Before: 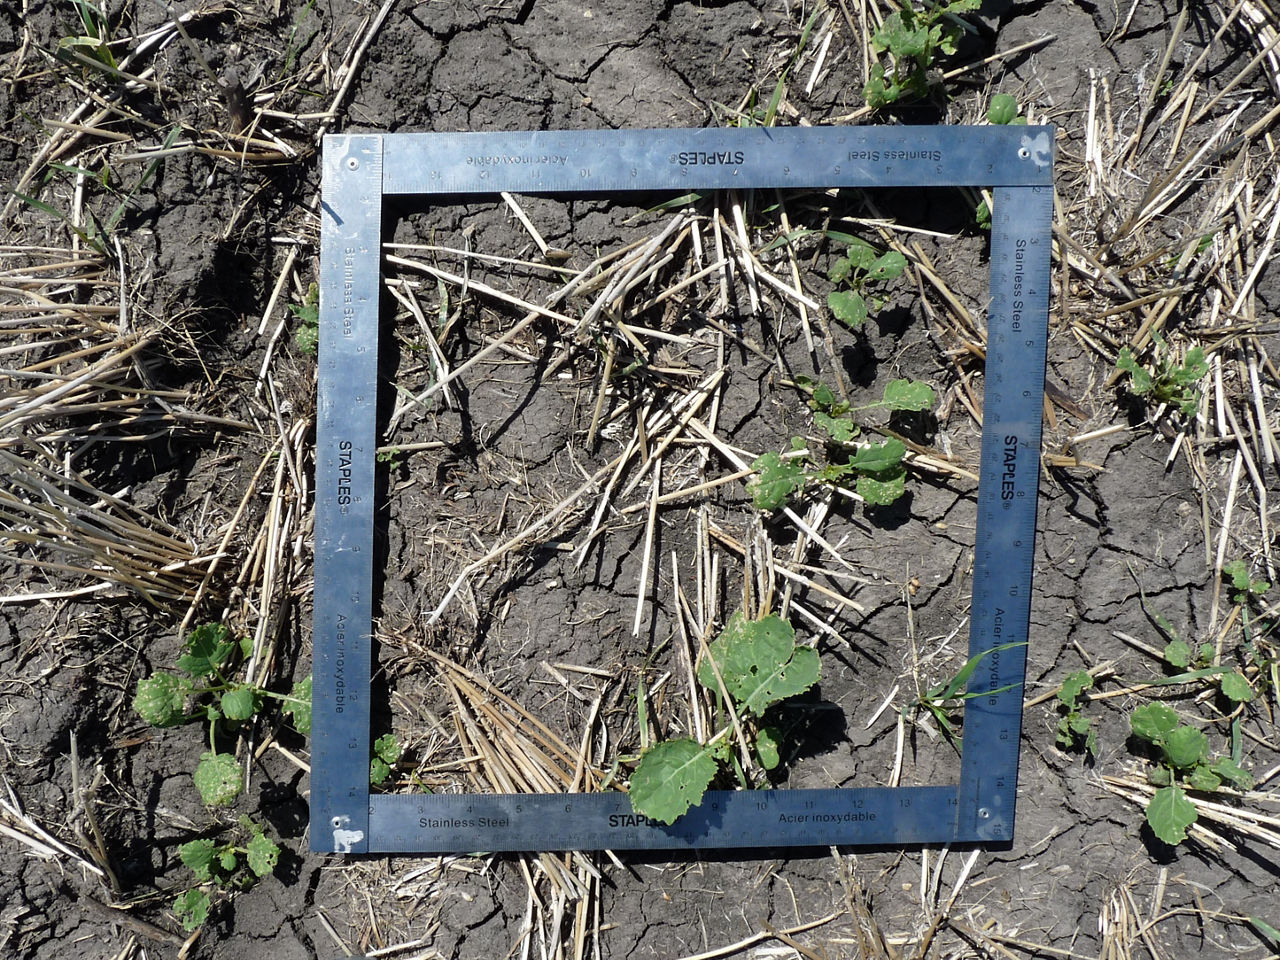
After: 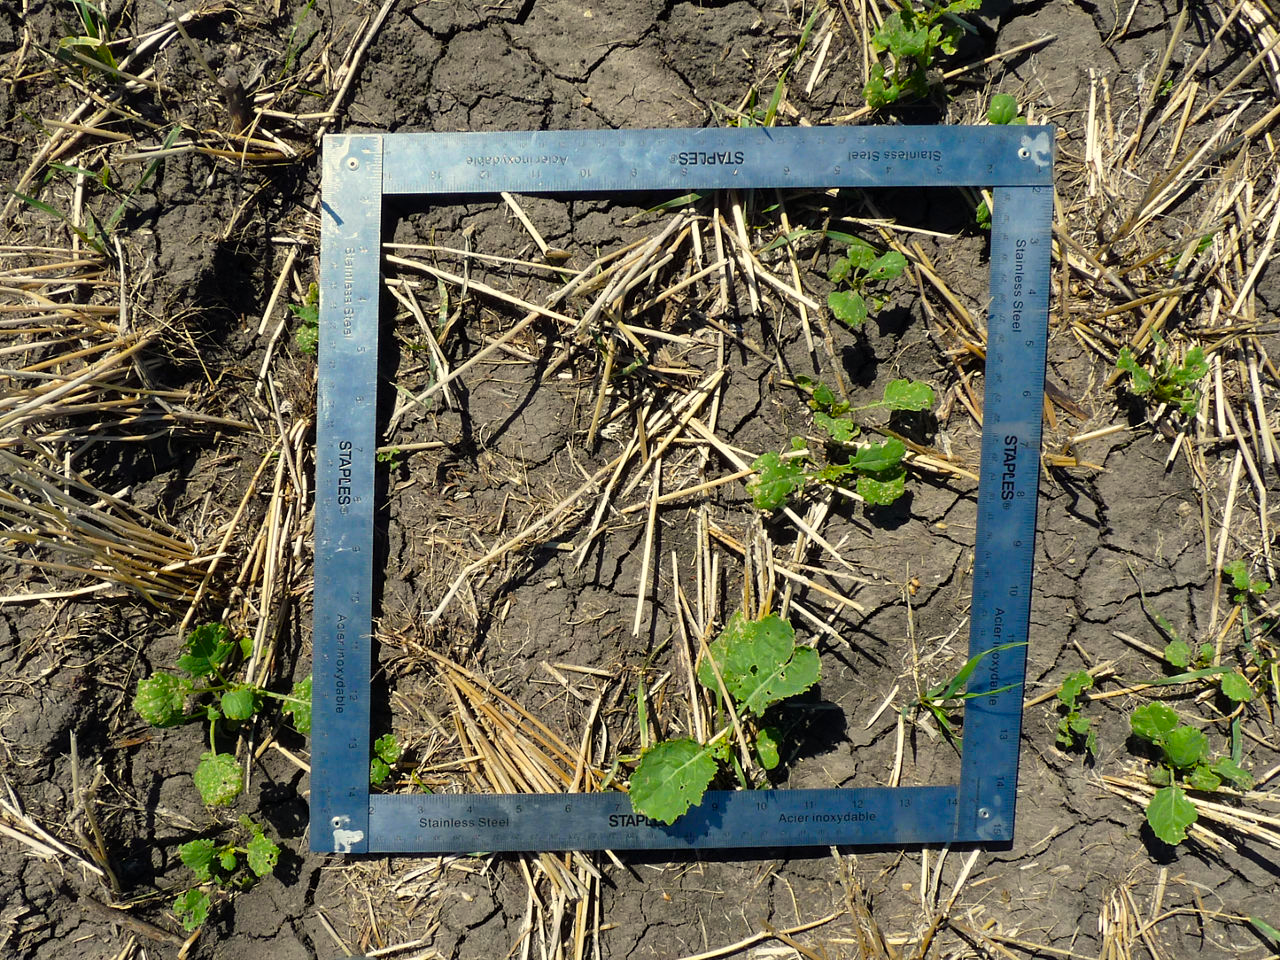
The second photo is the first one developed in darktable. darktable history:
white balance: red 1.029, blue 0.92
color balance rgb: linear chroma grading › global chroma 15%, perceptual saturation grading › global saturation 30%
